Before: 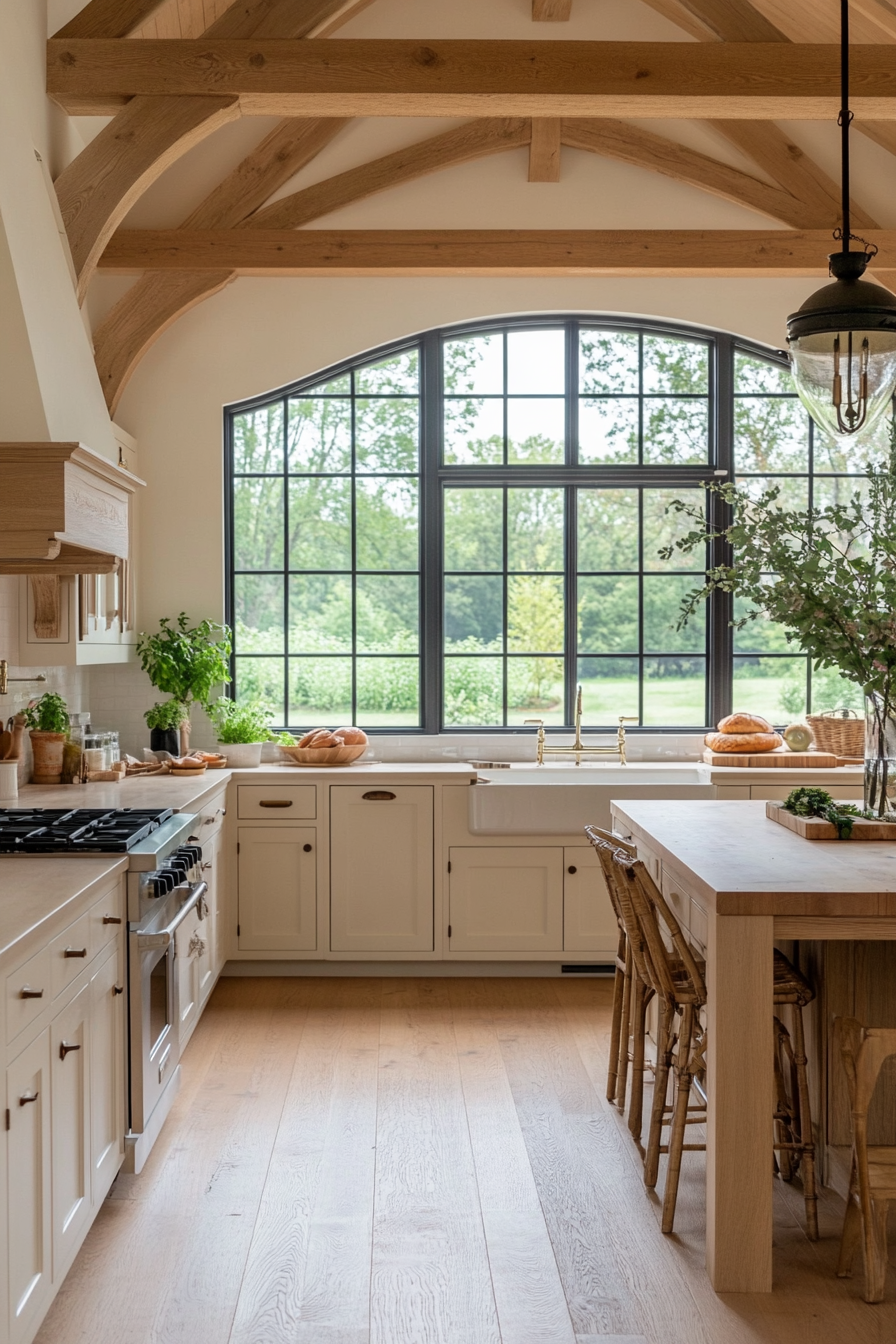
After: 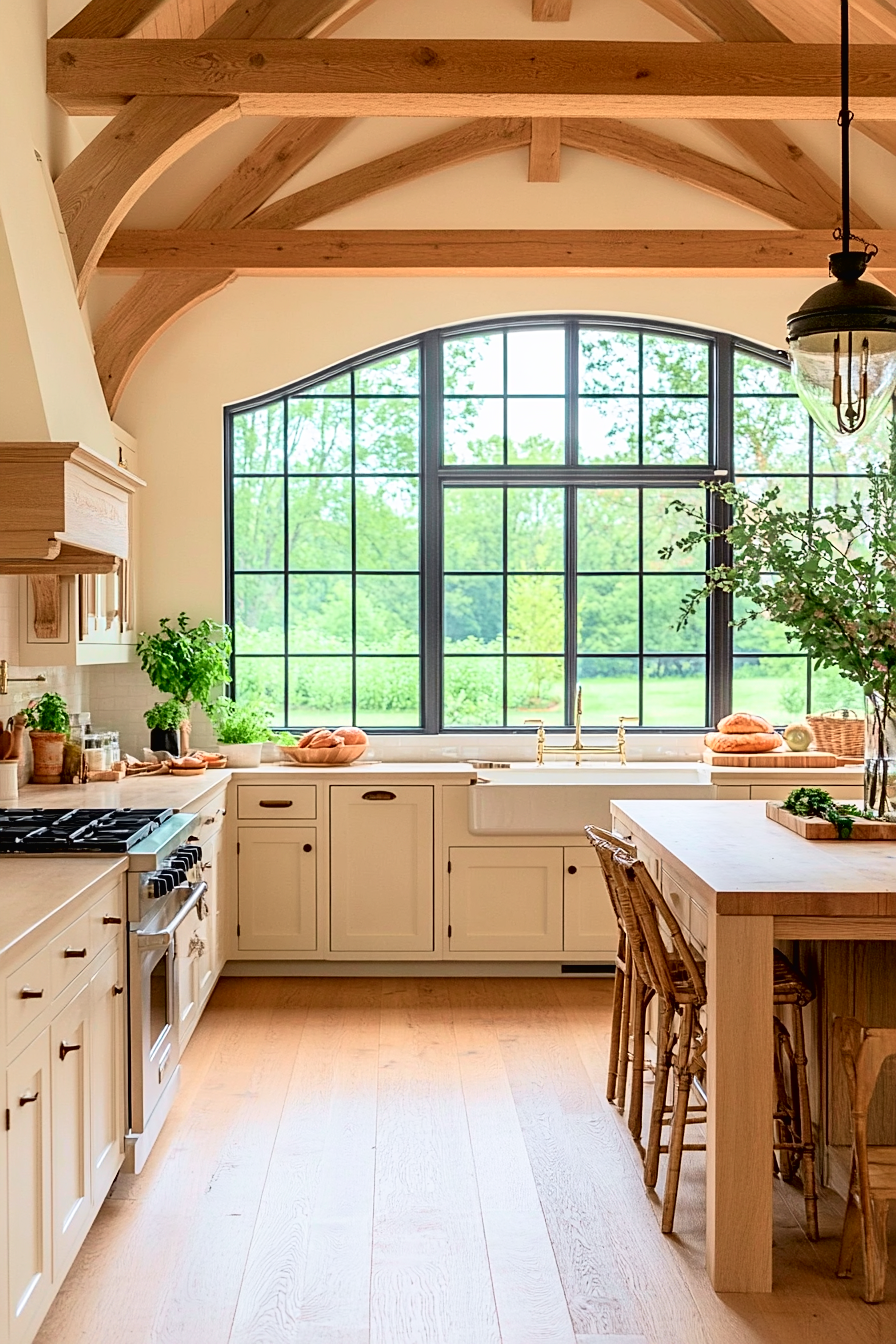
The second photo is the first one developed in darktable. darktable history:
tone curve: curves: ch0 [(0, 0.013) (0.054, 0.018) (0.205, 0.191) (0.289, 0.292) (0.39, 0.424) (0.493, 0.551) (0.647, 0.752) (0.796, 0.887) (1, 0.998)]; ch1 [(0, 0) (0.371, 0.339) (0.477, 0.452) (0.494, 0.495) (0.501, 0.501) (0.51, 0.516) (0.54, 0.557) (0.572, 0.605) (0.66, 0.701) (0.783, 0.804) (1, 1)]; ch2 [(0, 0) (0.32, 0.281) (0.403, 0.399) (0.441, 0.428) (0.47, 0.469) (0.498, 0.496) (0.524, 0.543) (0.551, 0.579) (0.633, 0.665) (0.7, 0.711) (1, 1)], color space Lab, independent channels, preserve colors none
contrast brightness saturation: contrast 0.03, brightness 0.06, saturation 0.13
sharpen: on, module defaults
